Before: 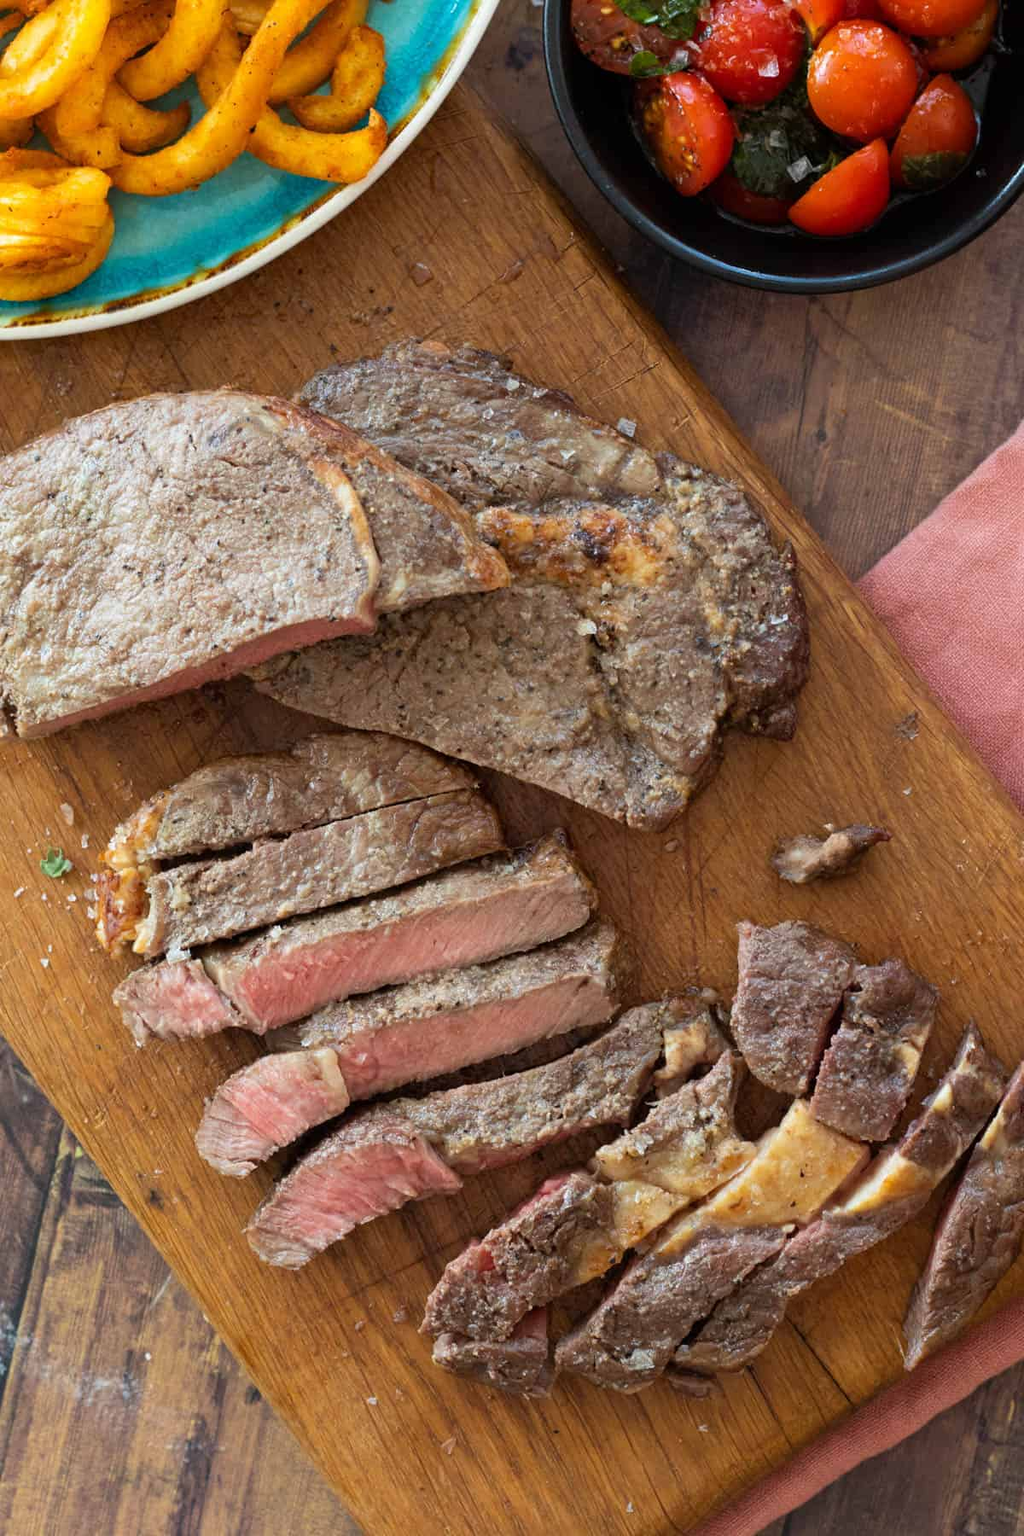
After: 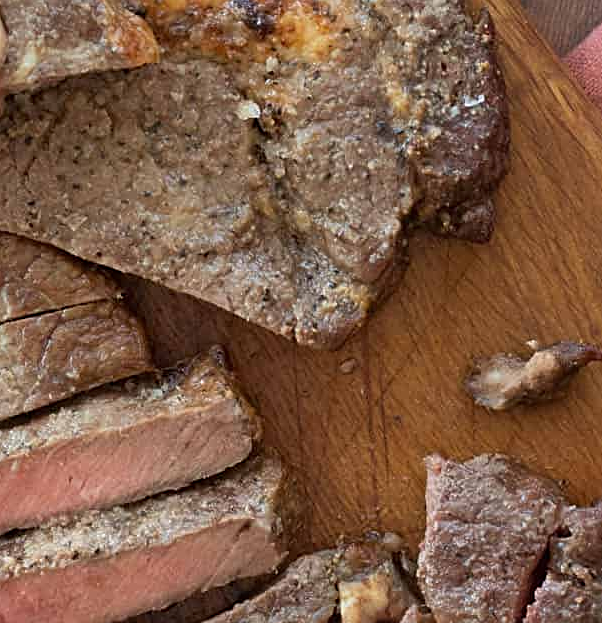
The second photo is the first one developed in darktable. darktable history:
crop: left 36.607%, top 34.735%, right 13.146%, bottom 30.611%
sharpen: on, module defaults
